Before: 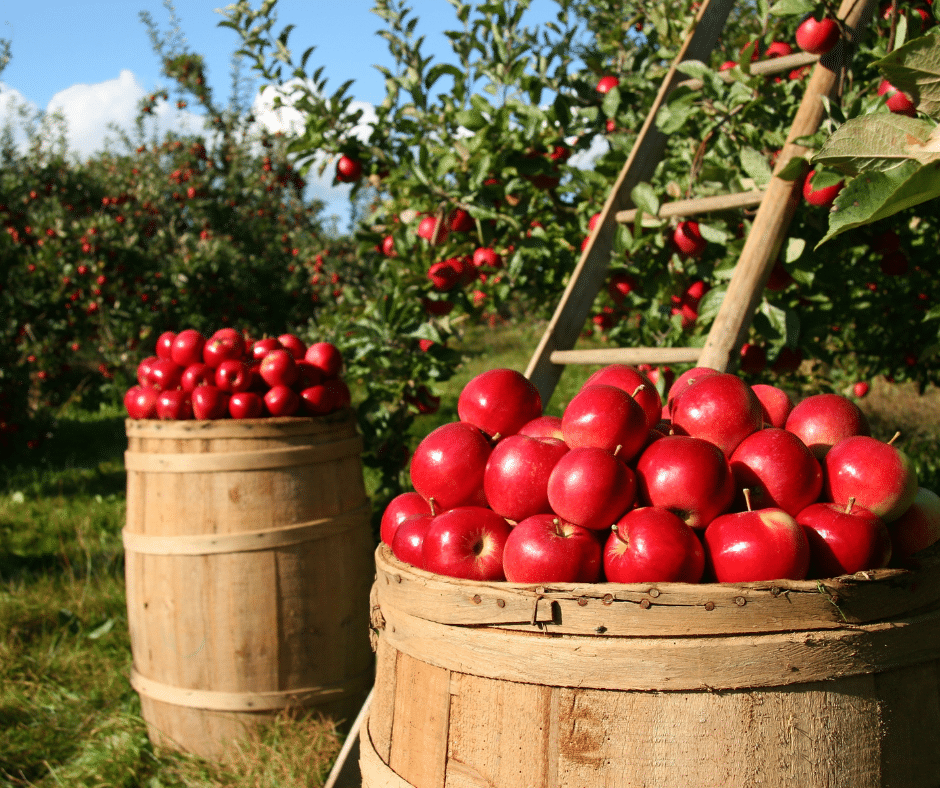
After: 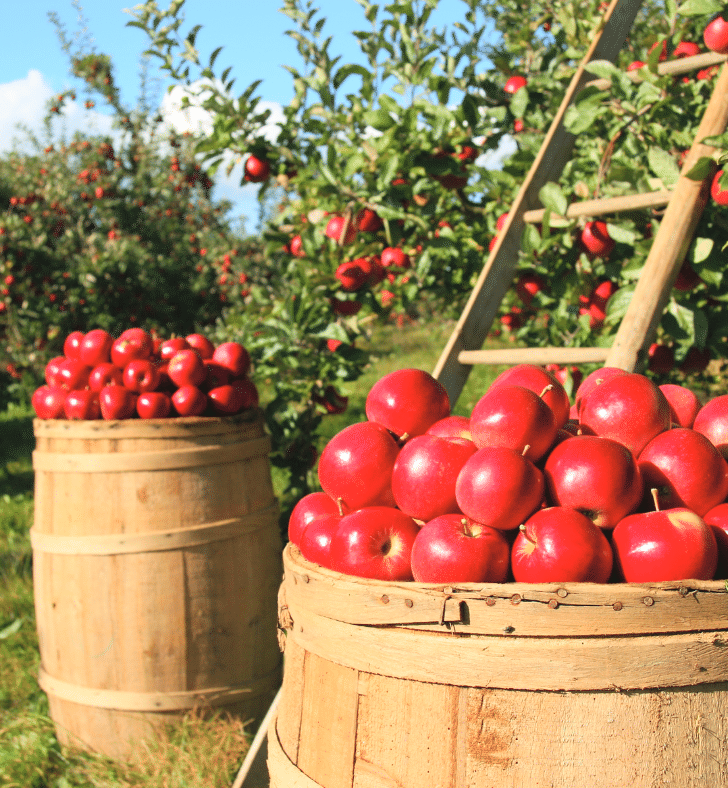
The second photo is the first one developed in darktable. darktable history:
crop: left 9.891%, right 12.651%
contrast brightness saturation: contrast 0.098, brightness 0.294, saturation 0.138
